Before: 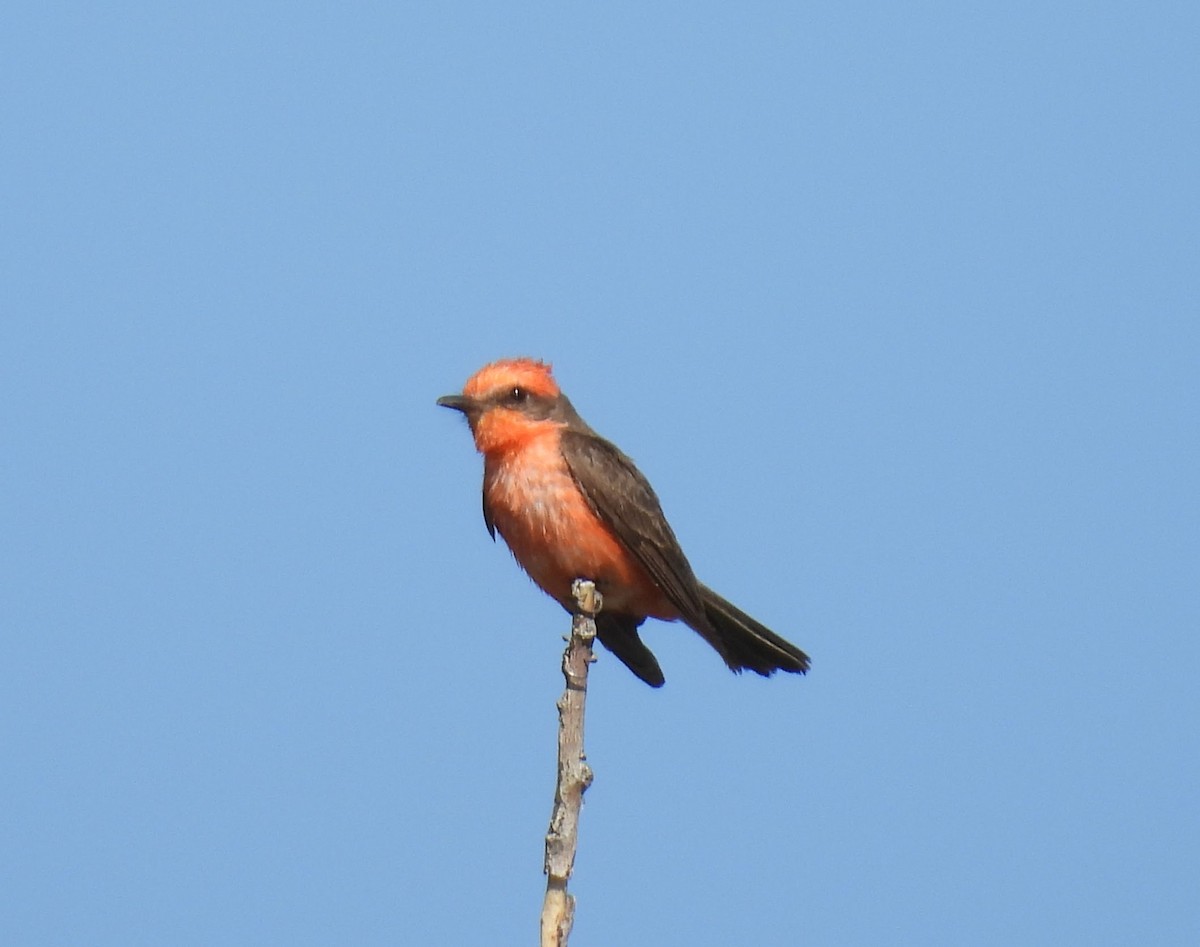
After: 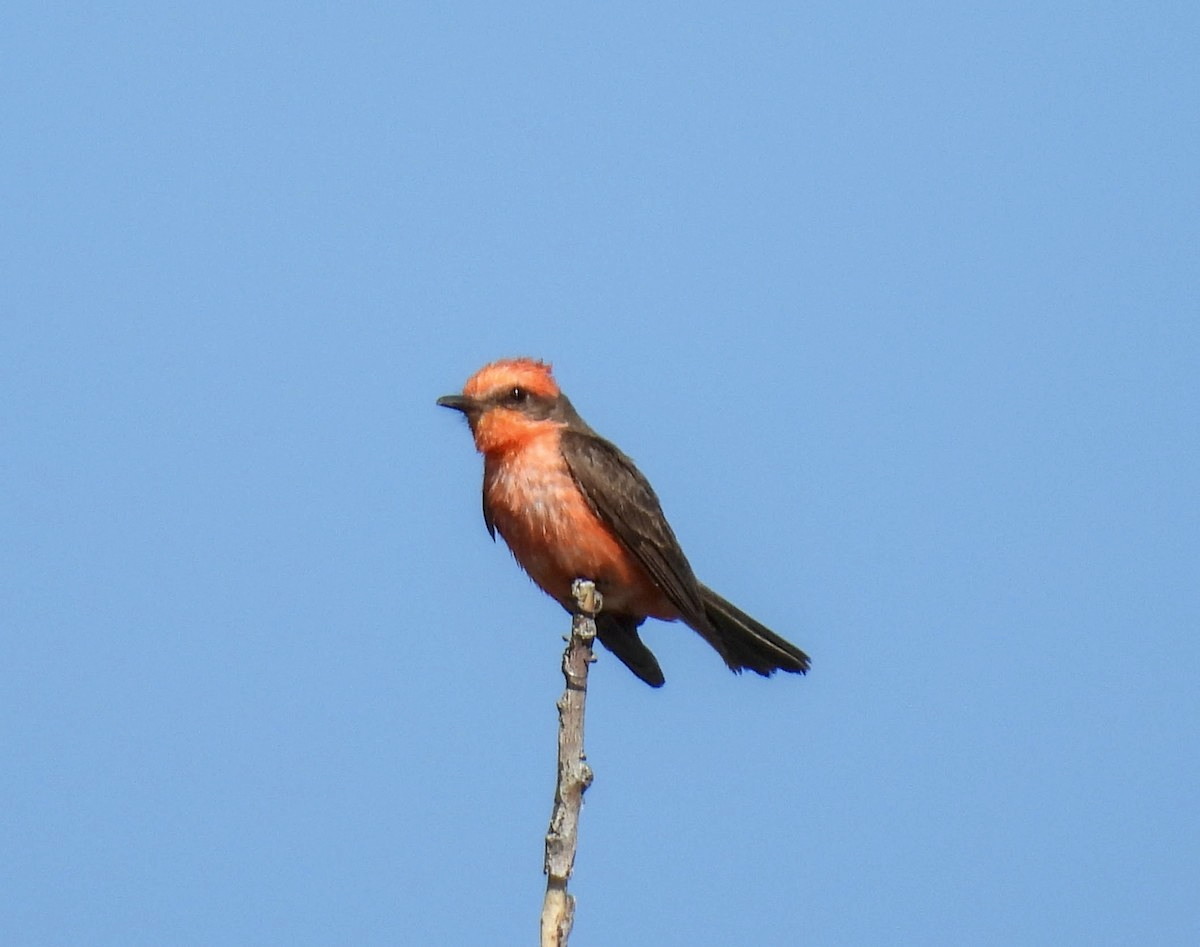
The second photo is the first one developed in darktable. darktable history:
white balance: red 0.982, blue 1.018
local contrast: detail 130%
